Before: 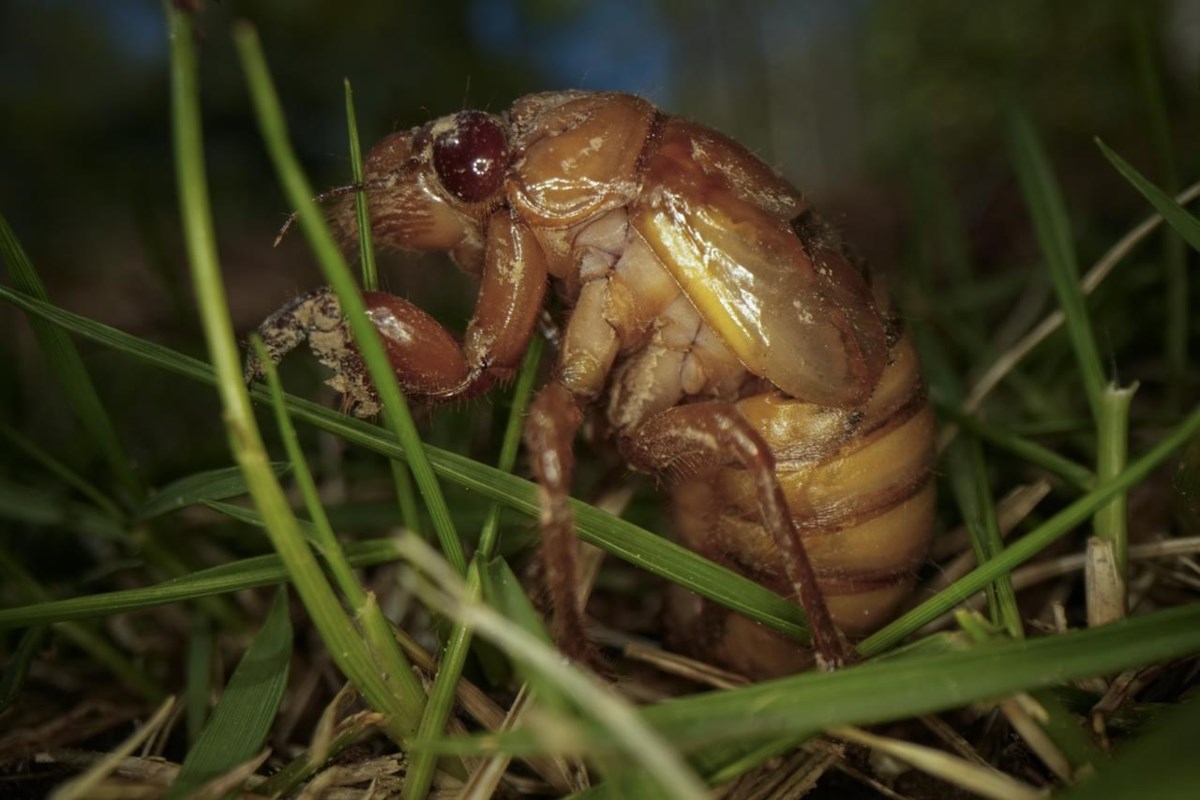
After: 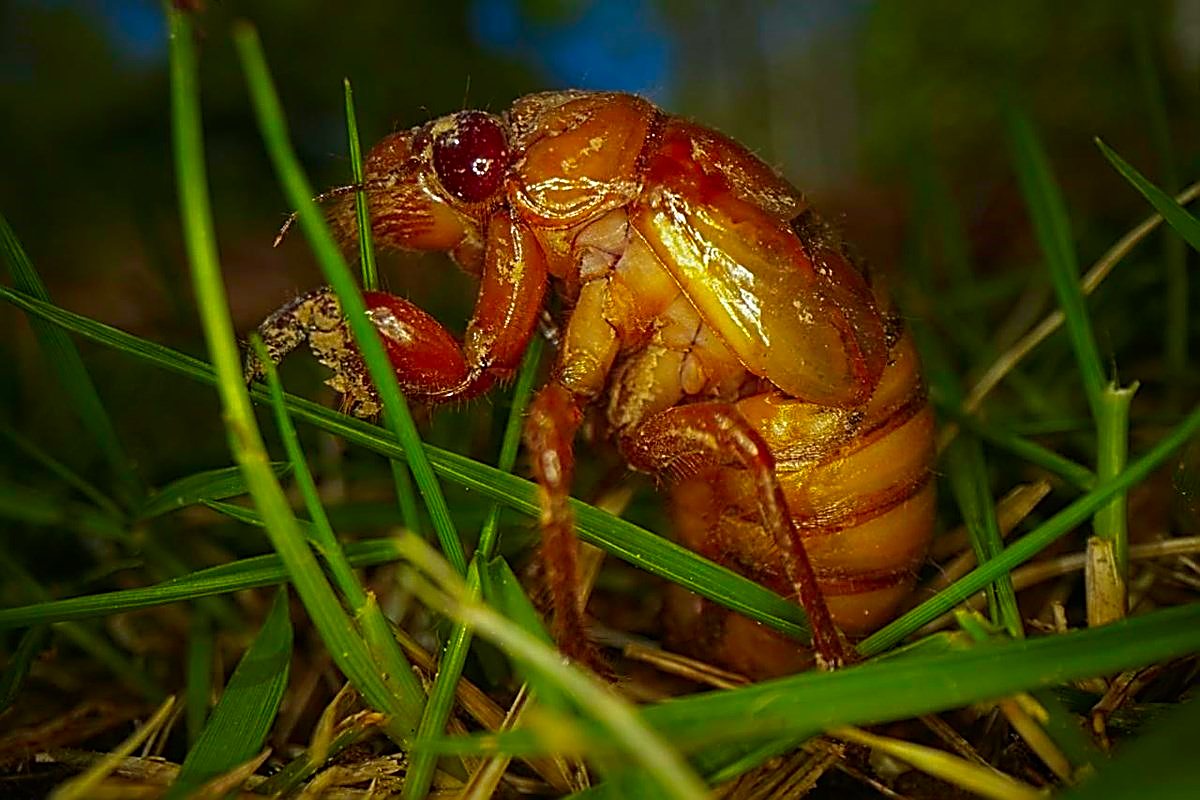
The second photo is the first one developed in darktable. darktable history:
sharpen: amount 1.989
color correction: highlights b* 0.027, saturation 2.19
